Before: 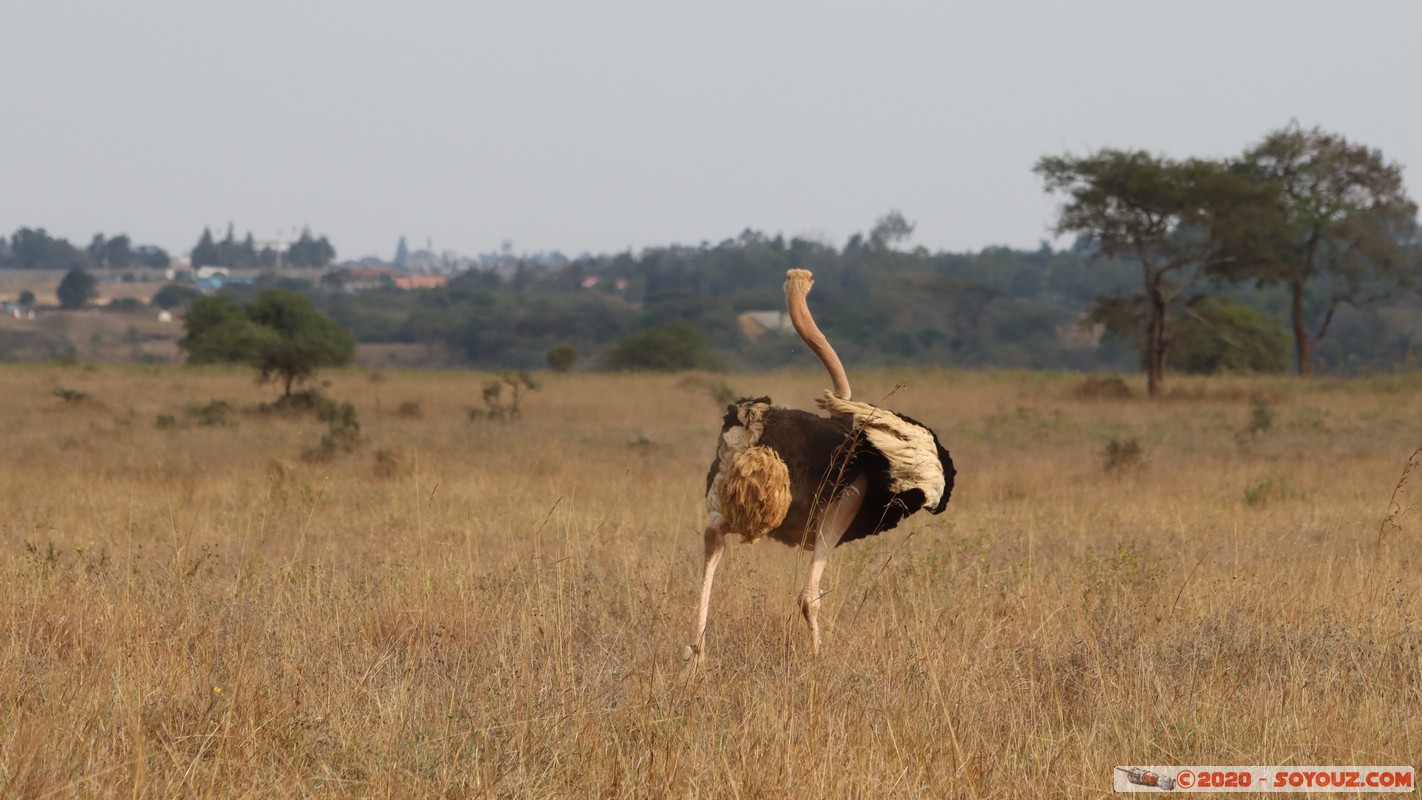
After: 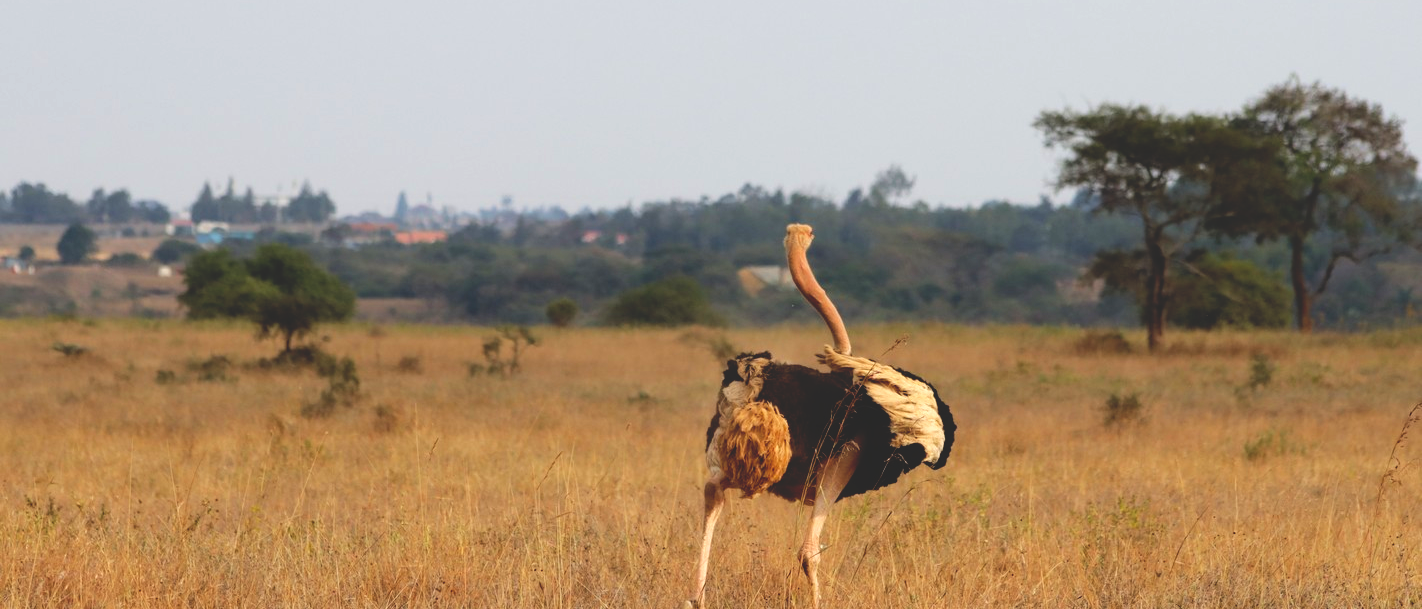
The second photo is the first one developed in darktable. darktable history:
tone equalizer: -8 EV 0.974 EV, -7 EV 0.998 EV, -6 EV 1 EV, -5 EV 0.987 EV, -4 EV 1 EV, -3 EV 0.724 EV, -2 EV 0.482 EV, -1 EV 0.23 EV, edges refinement/feathering 500, mask exposure compensation -1.57 EV, preserve details no
crop: top 5.655%, bottom 18.136%
base curve: curves: ch0 [(0, 0.02) (0.083, 0.036) (1, 1)], preserve colors none
